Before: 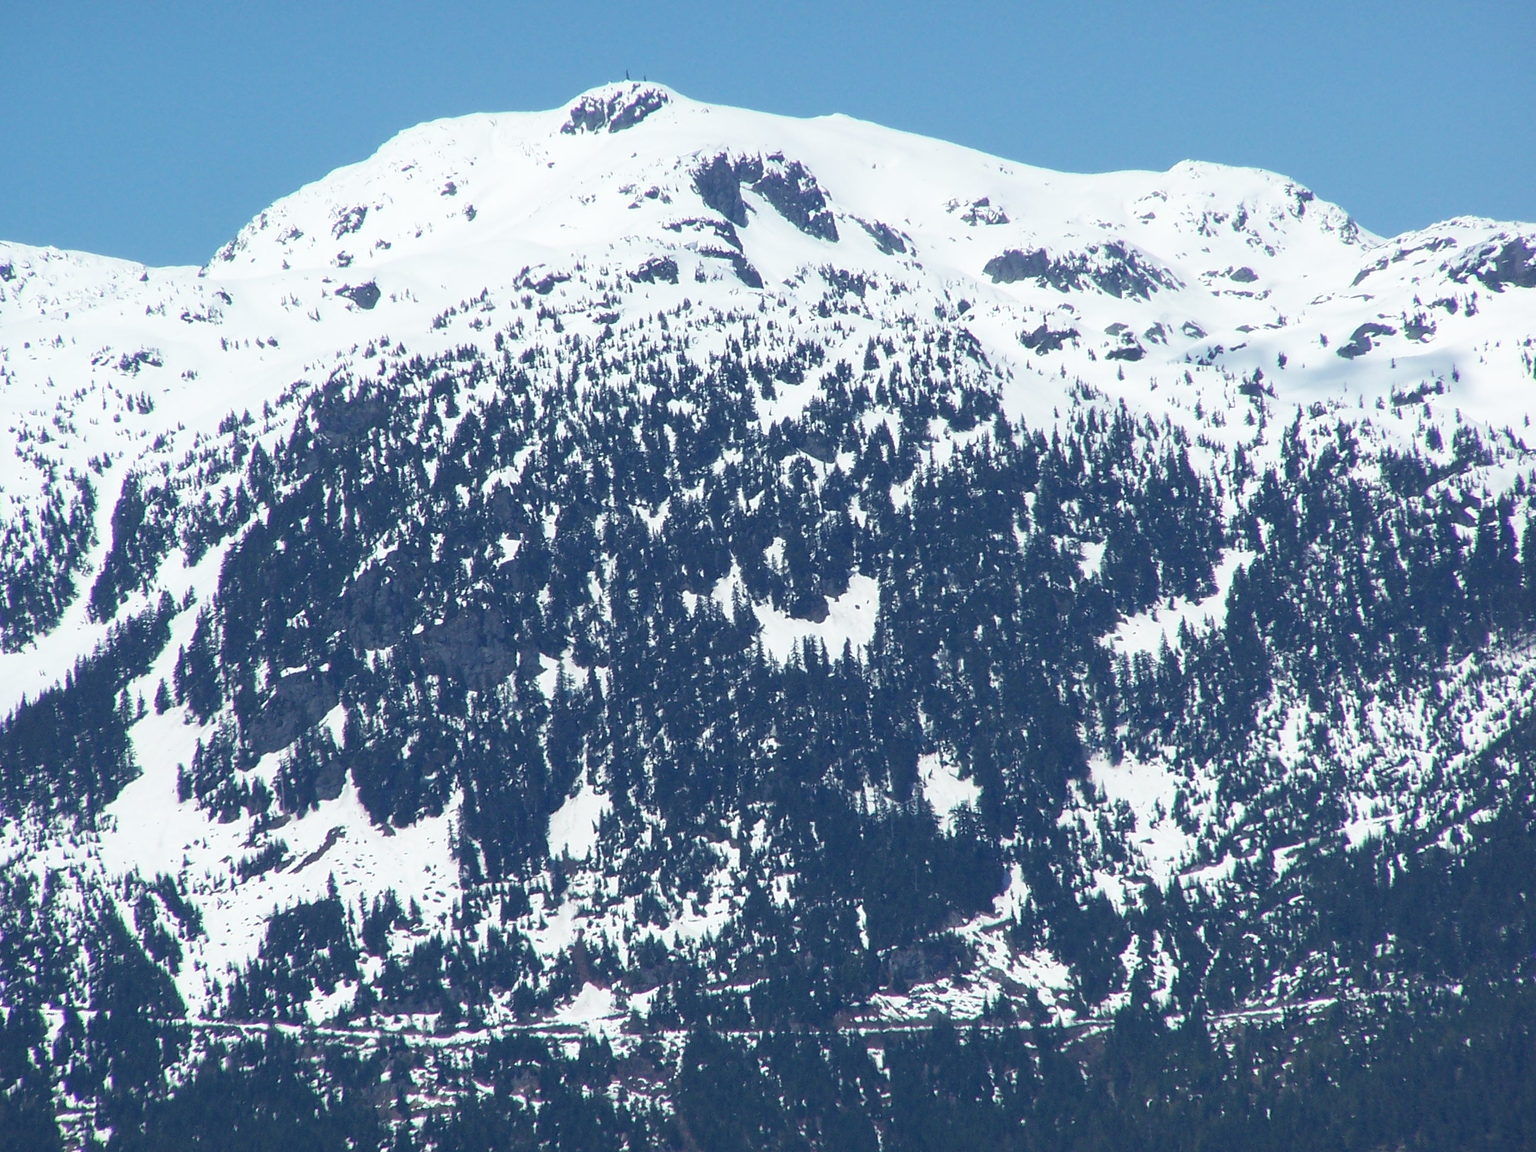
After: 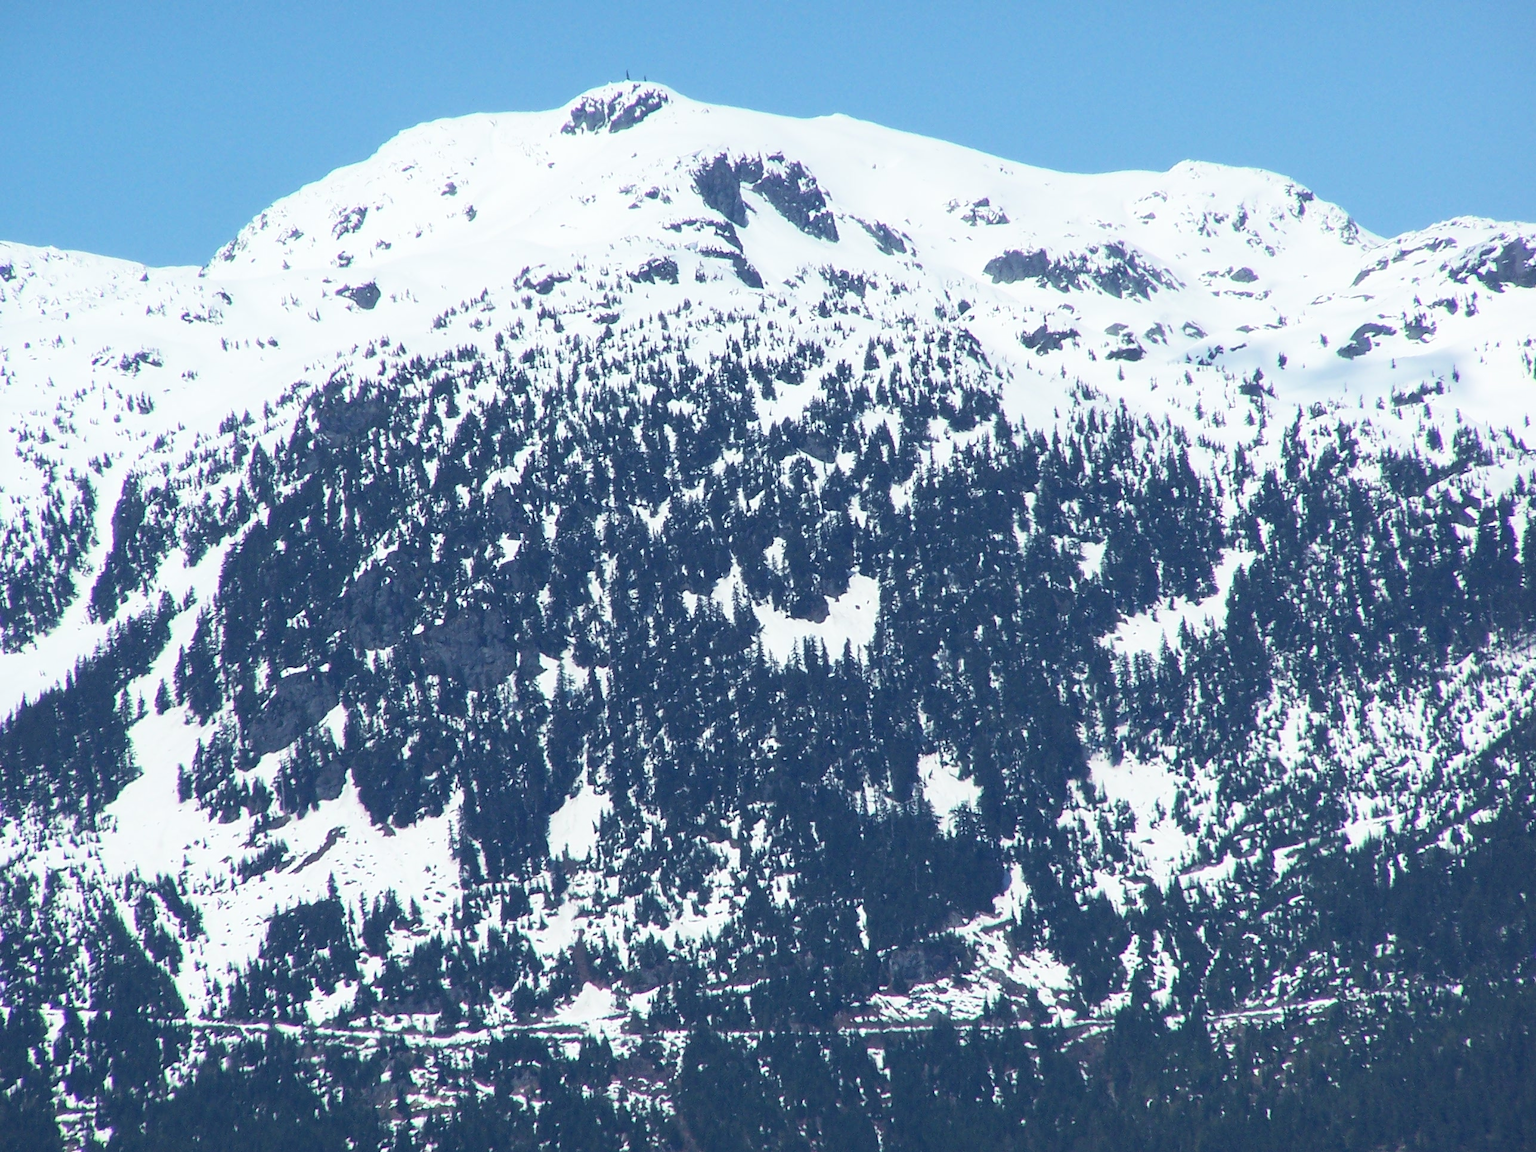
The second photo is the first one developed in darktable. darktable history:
sharpen: radius 2.883, amount 0.868, threshold 47.523
tone curve: curves: ch0 [(0.016, 0.023) (0.248, 0.252) (0.732, 0.797) (1, 1)], color space Lab, linked channels, preserve colors none
